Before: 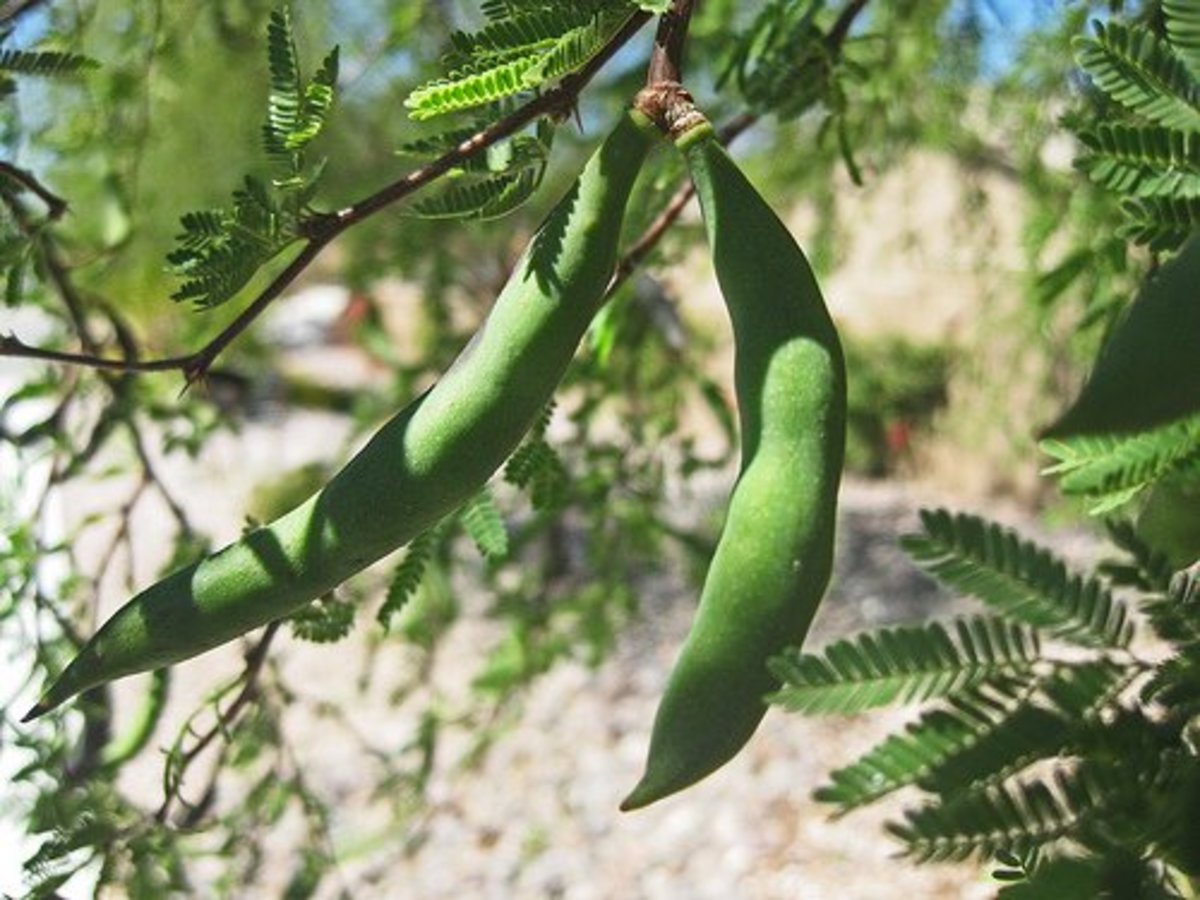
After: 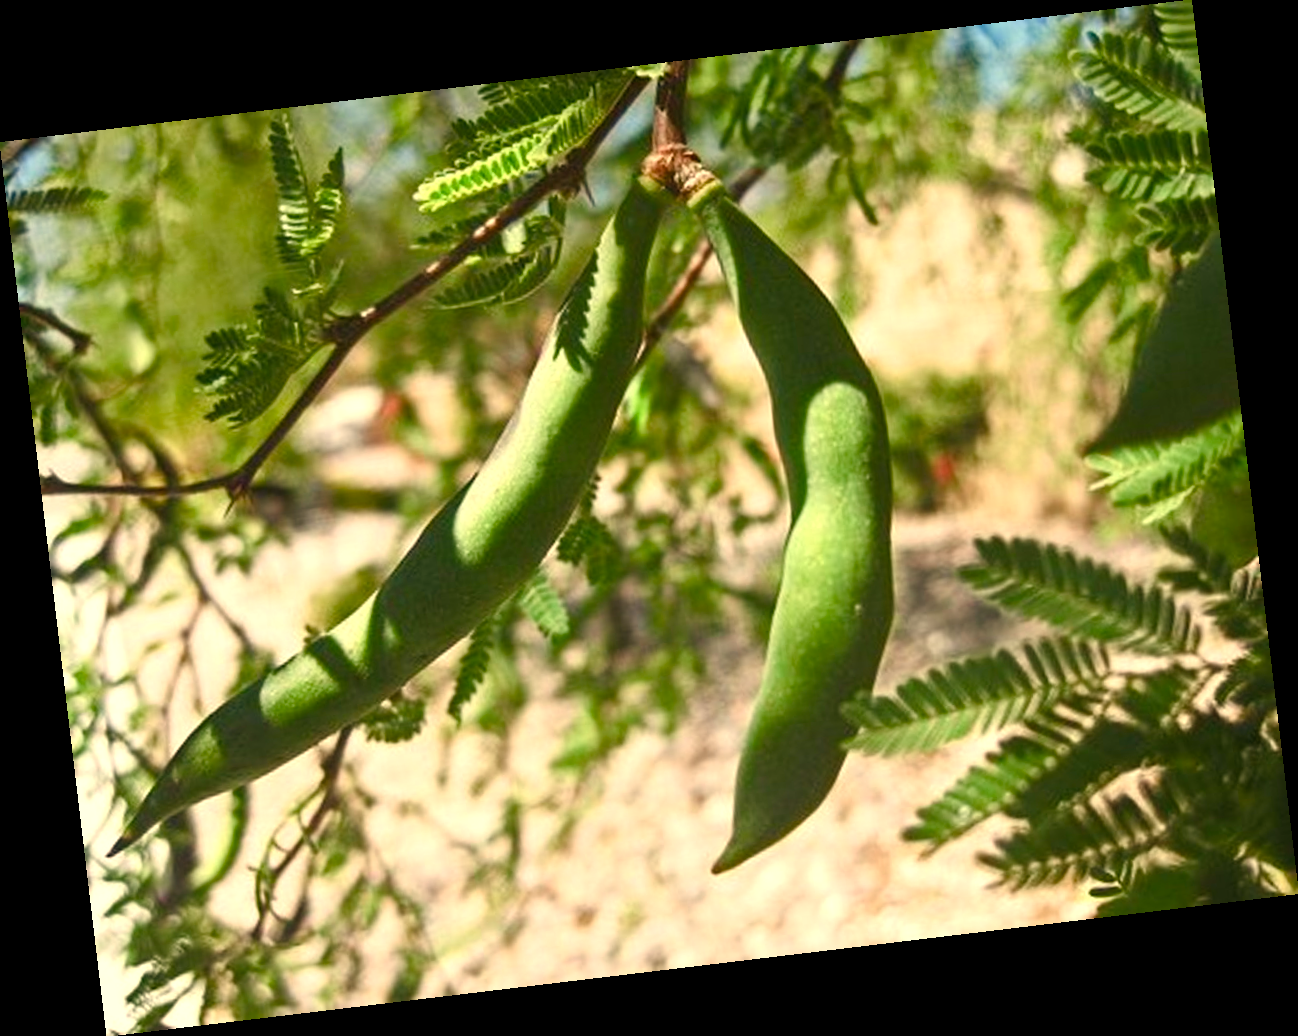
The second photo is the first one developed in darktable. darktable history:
white balance: red 1.123, blue 0.83
rotate and perspective: rotation -6.83°, automatic cropping off
color balance rgb: linear chroma grading › shadows 32%, linear chroma grading › global chroma -2%, linear chroma grading › mid-tones 4%, perceptual saturation grading › global saturation -2%, perceptual saturation grading › highlights -8%, perceptual saturation grading › mid-tones 8%, perceptual saturation grading › shadows 4%, perceptual brilliance grading › highlights 8%, perceptual brilliance grading › mid-tones 4%, perceptual brilliance grading › shadows 2%, global vibrance 16%, saturation formula JzAzBz (2021)
